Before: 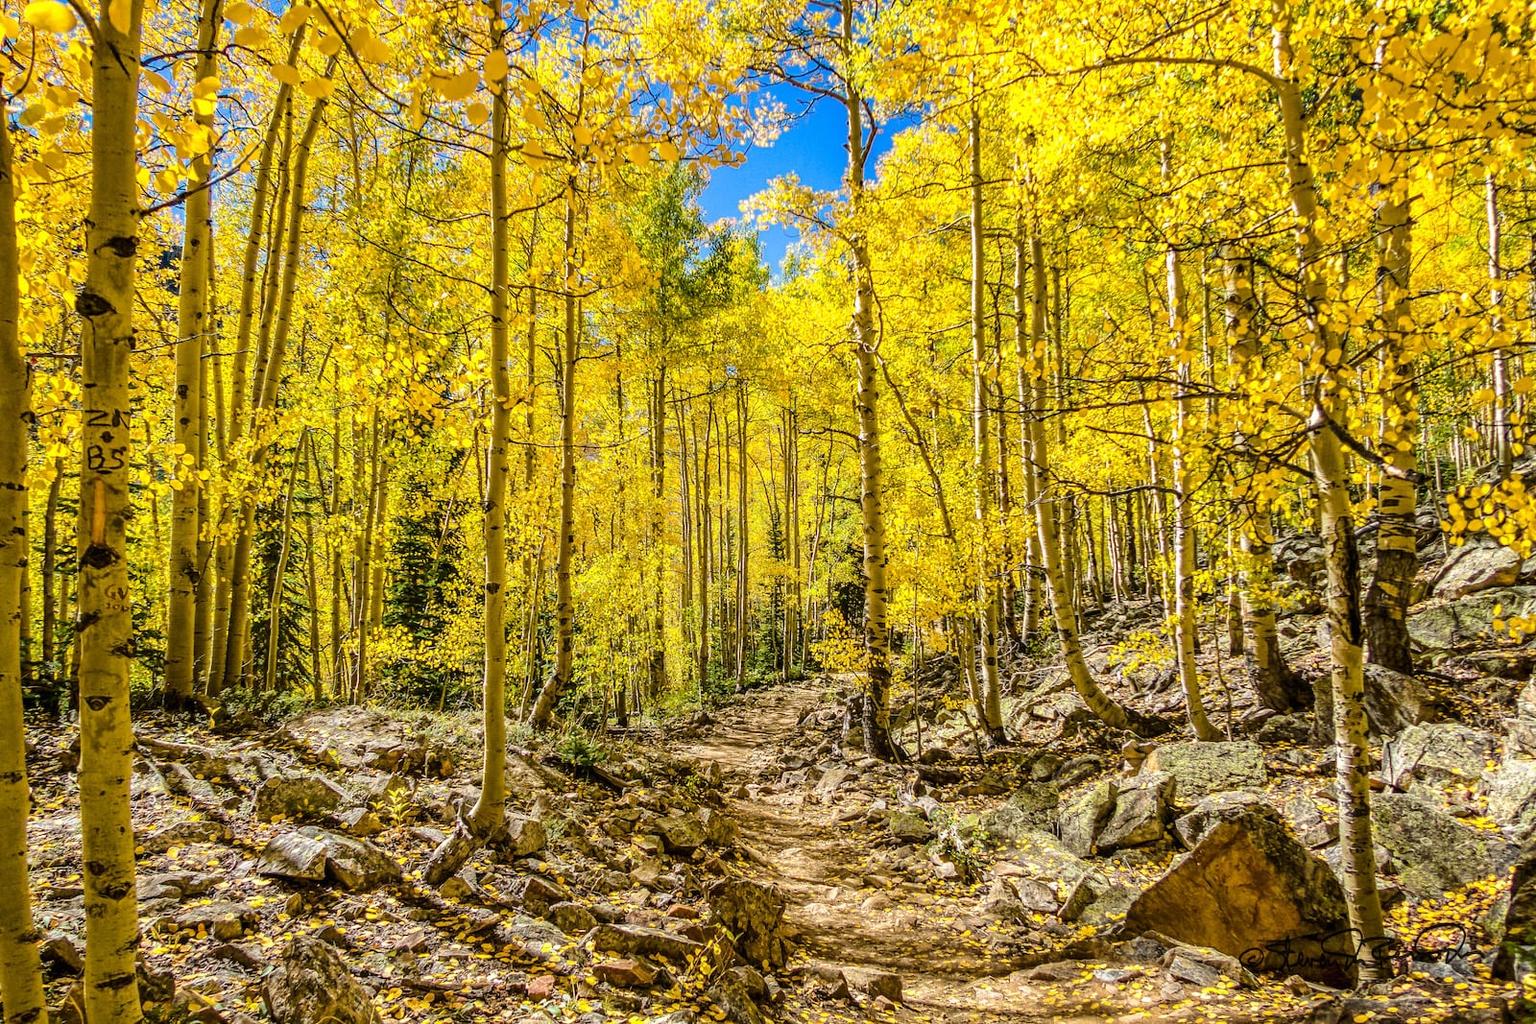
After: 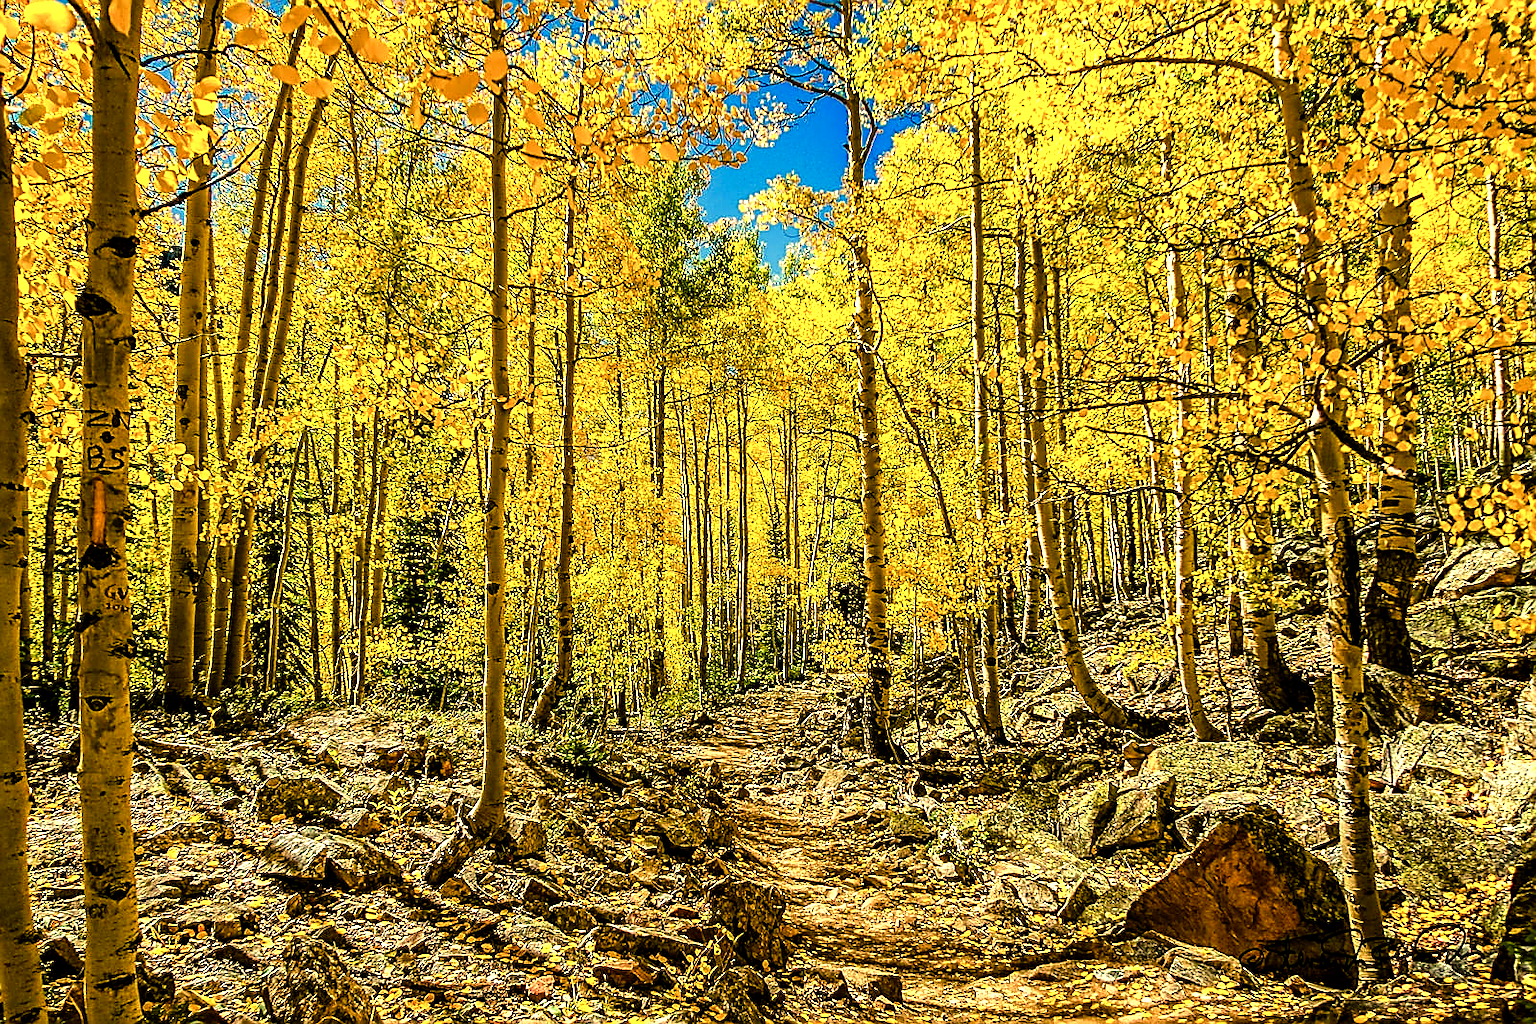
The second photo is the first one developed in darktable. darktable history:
sharpen: radius 1.4, amount 1.25, threshold 0.7
color balance: mode lift, gamma, gain (sRGB), lift [1.014, 0.966, 0.918, 0.87], gamma [0.86, 0.734, 0.918, 0.976], gain [1.063, 1.13, 1.063, 0.86]
color balance rgb: perceptual saturation grading › global saturation 20%, perceptual saturation grading › highlights -25%, perceptual saturation grading › shadows 25%
